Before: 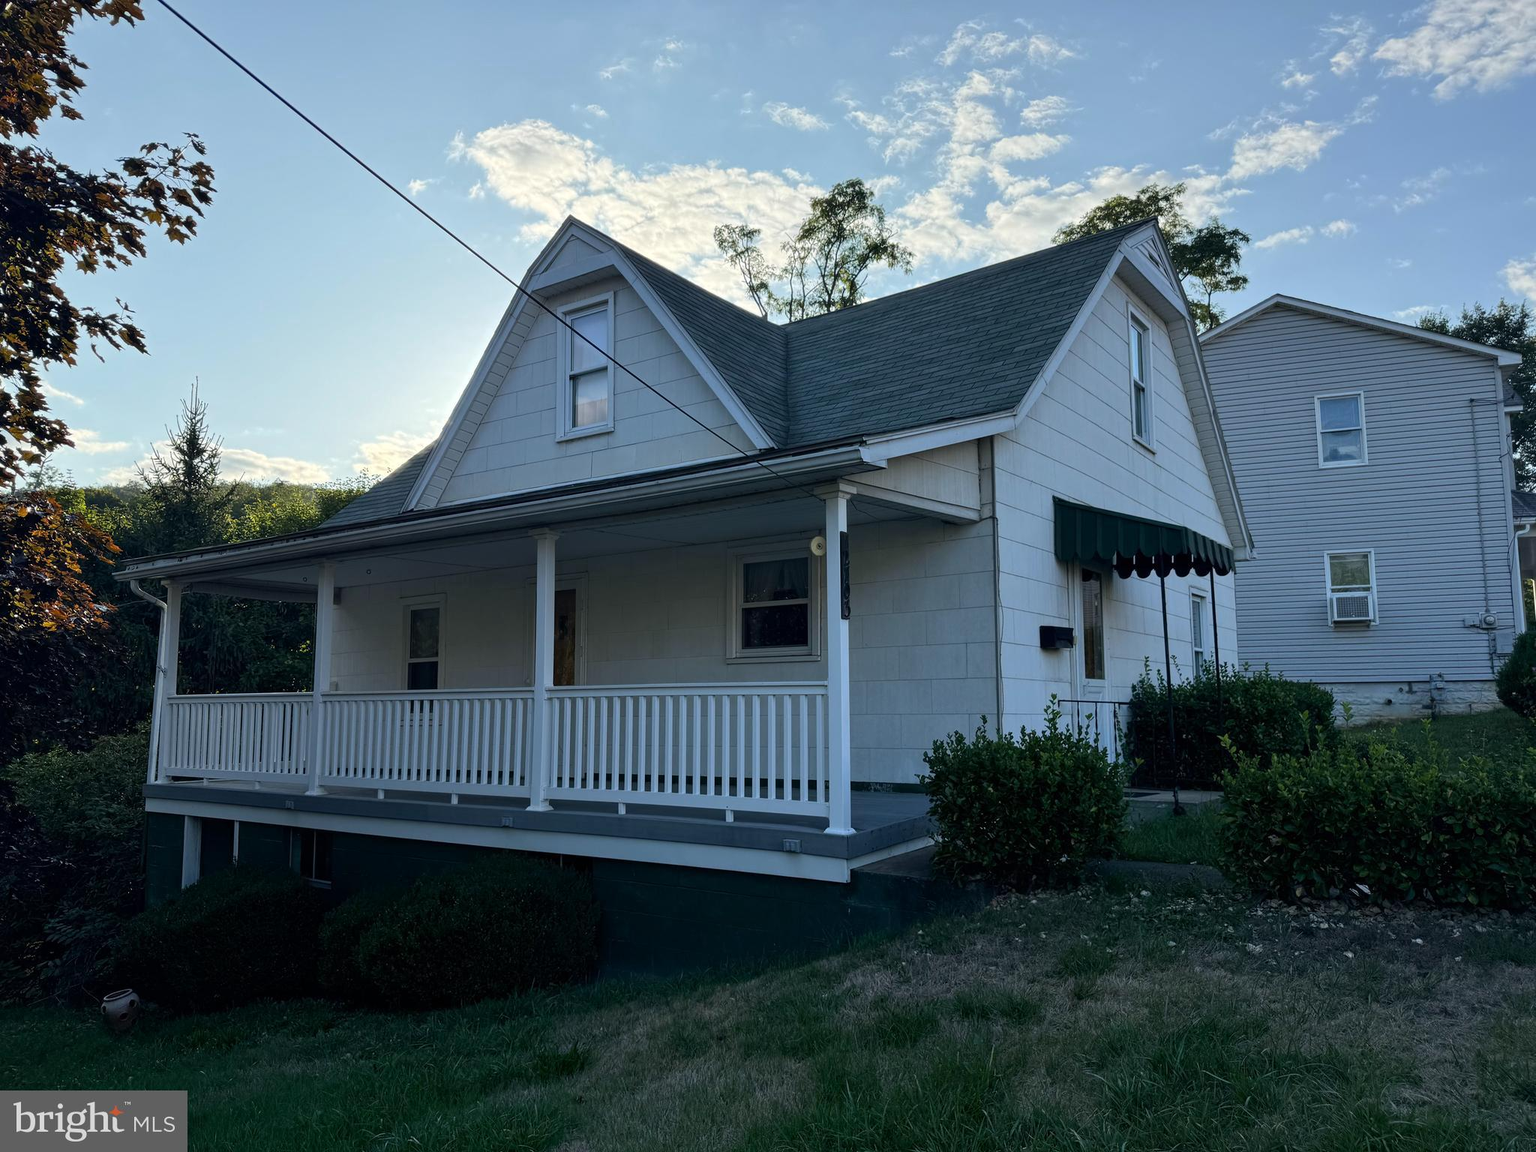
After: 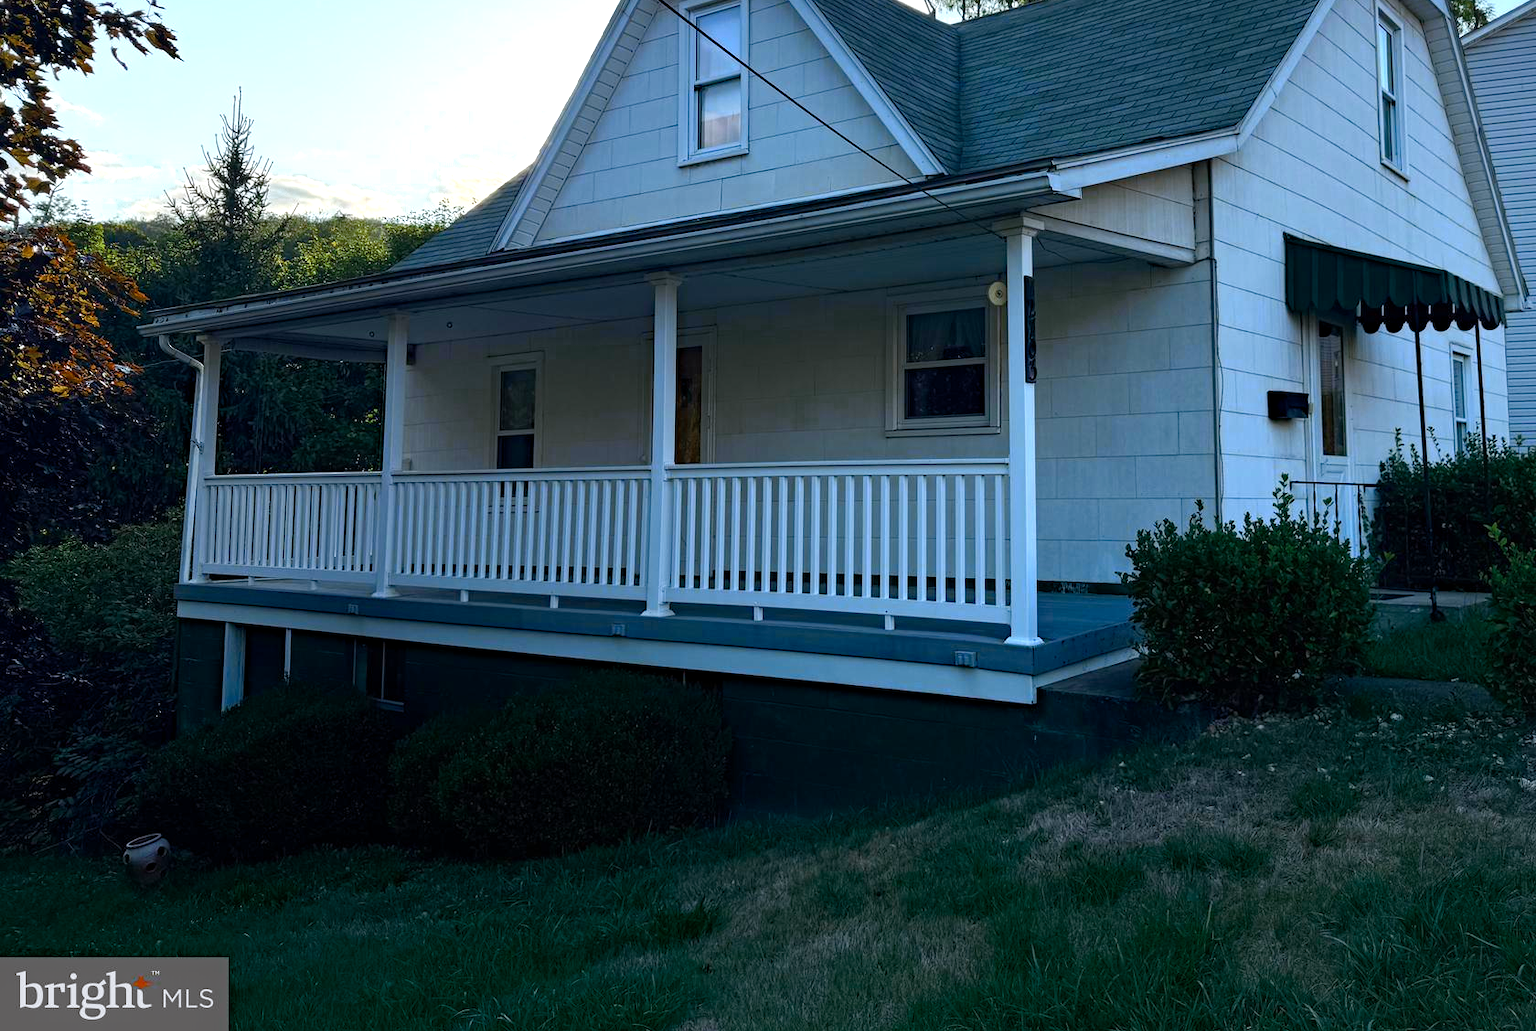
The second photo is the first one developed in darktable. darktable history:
crop: top 26.531%, right 17.959%
color correction: highlights a* -0.137, highlights b* -5.91, shadows a* -0.137, shadows b* -0.137
color balance rgb: perceptual saturation grading › global saturation 20%, perceptual saturation grading › highlights -25%, perceptual saturation grading › shadows 25%, global vibrance 50%
haze removal: compatibility mode true, adaptive false
exposure: exposure 0.15 EV, compensate highlight preservation false
color zones: curves: ch0 [(0, 0.5) (0.125, 0.4) (0.25, 0.5) (0.375, 0.4) (0.5, 0.4) (0.625, 0.6) (0.75, 0.6) (0.875, 0.5)]; ch1 [(0, 0.35) (0.125, 0.45) (0.25, 0.35) (0.375, 0.35) (0.5, 0.35) (0.625, 0.35) (0.75, 0.45) (0.875, 0.35)]; ch2 [(0, 0.6) (0.125, 0.5) (0.25, 0.5) (0.375, 0.6) (0.5, 0.6) (0.625, 0.5) (0.75, 0.5) (0.875, 0.5)]
contrast equalizer: y [[0.5, 0.5, 0.472, 0.5, 0.5, 0.5], [0.5 ×6], [0.5 ×6], [0 ×6], [0 ×6]]
